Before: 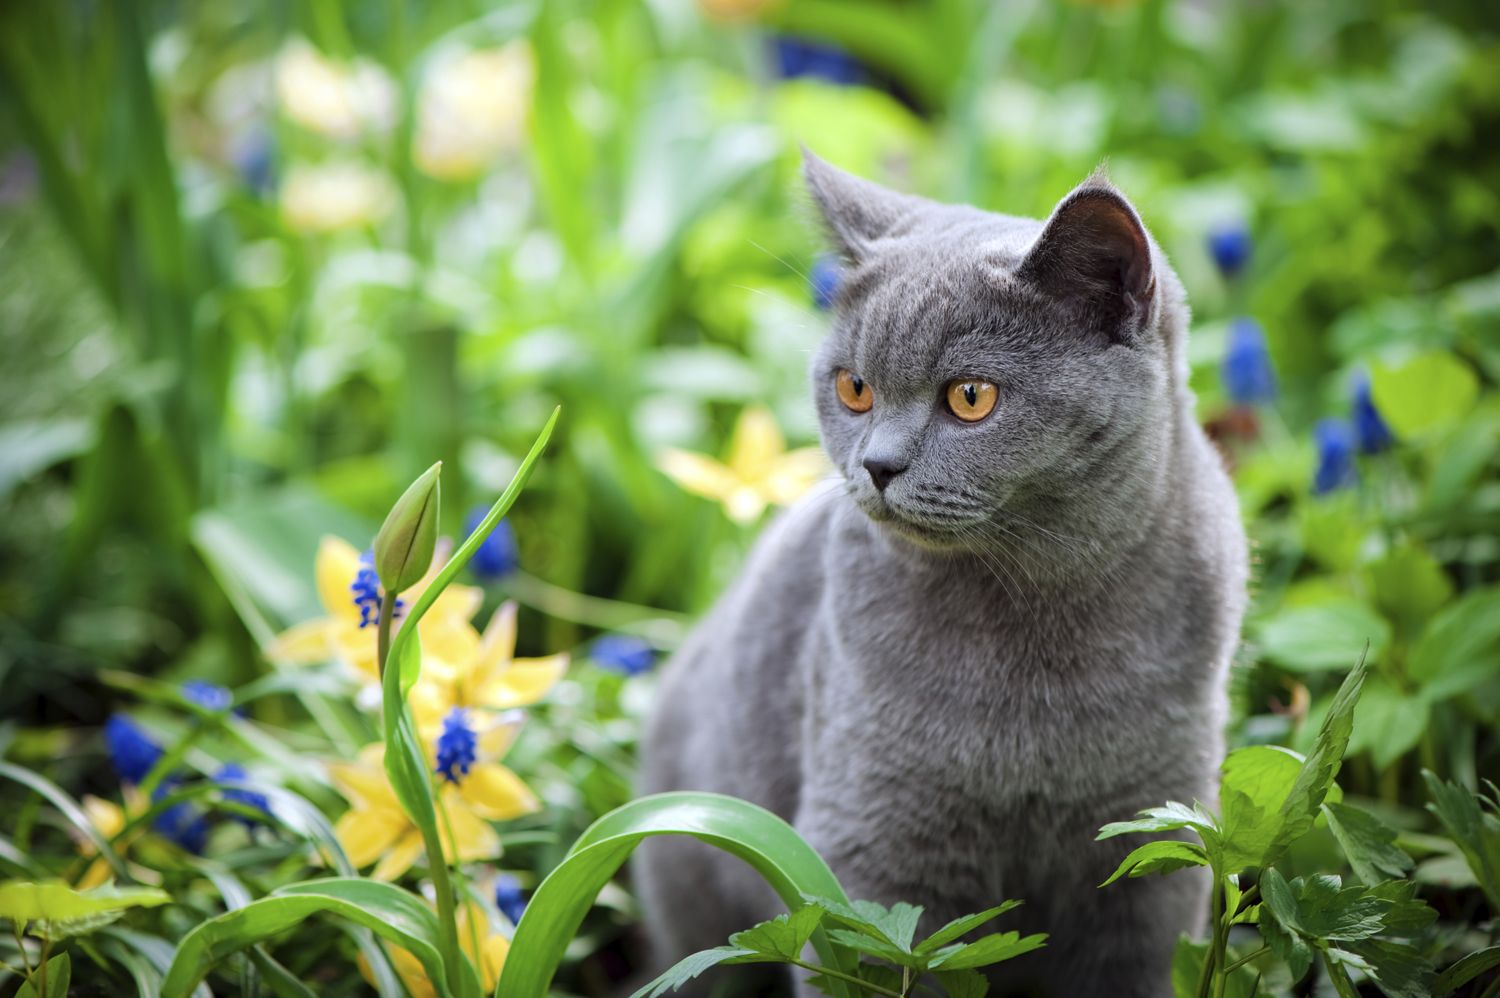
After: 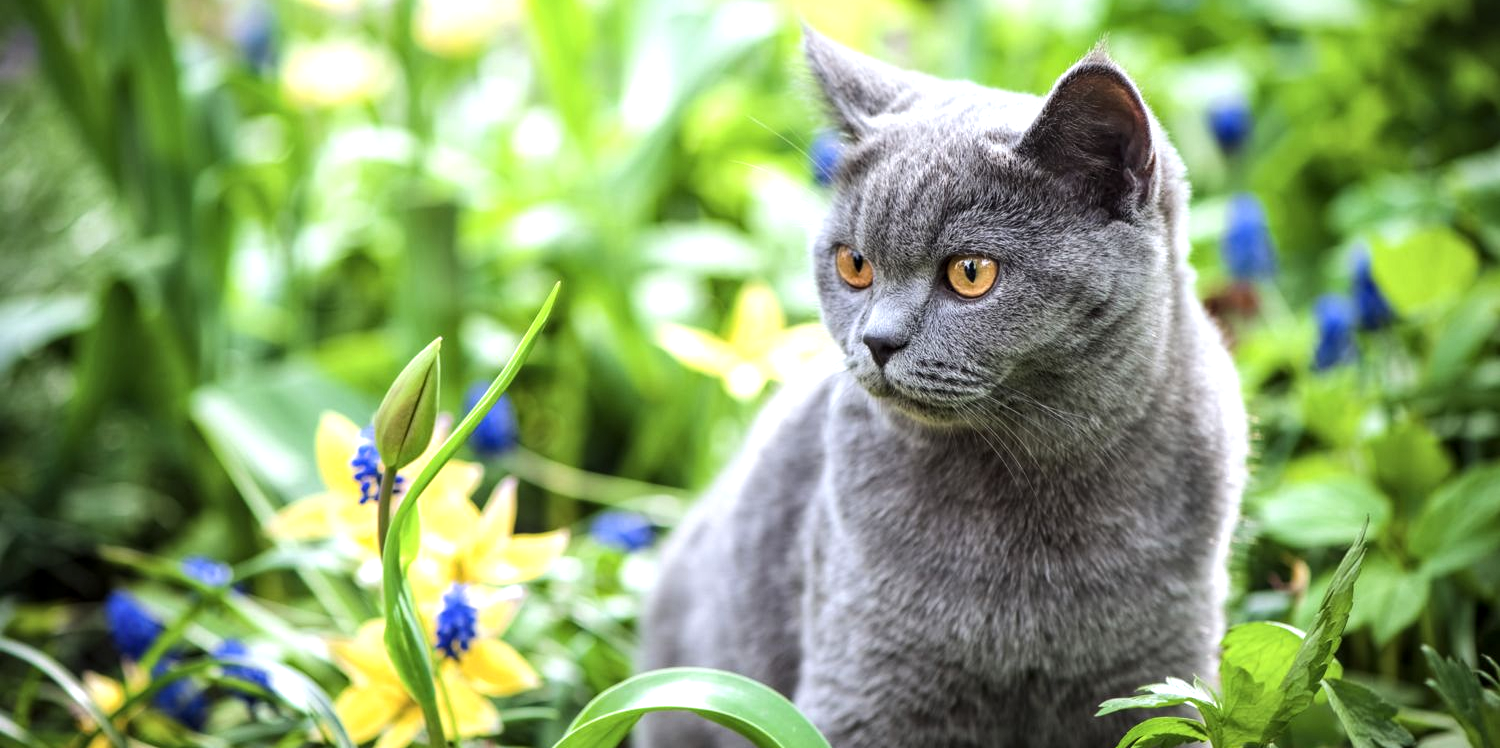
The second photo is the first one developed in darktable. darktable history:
crop and rotate: top 12.5%, bottom 12.5%
exposure: exposure 0.2 EV, compensate highlight preservation false
local contrast: on, module defaults
tone equalizer: -8 EV -0.417 EV, -7 EV -0.389 EV, -6 EV -0.333 EV, -5 EV -0.222 EV, -3 EV 0.222 EV, -2 EV 0.333 EV, -1 EV 0.389 EV, +0 EV 0.417 EV, edges refinement/feathering 500, mask exposure compensation -1.57 EV, preserve details no
